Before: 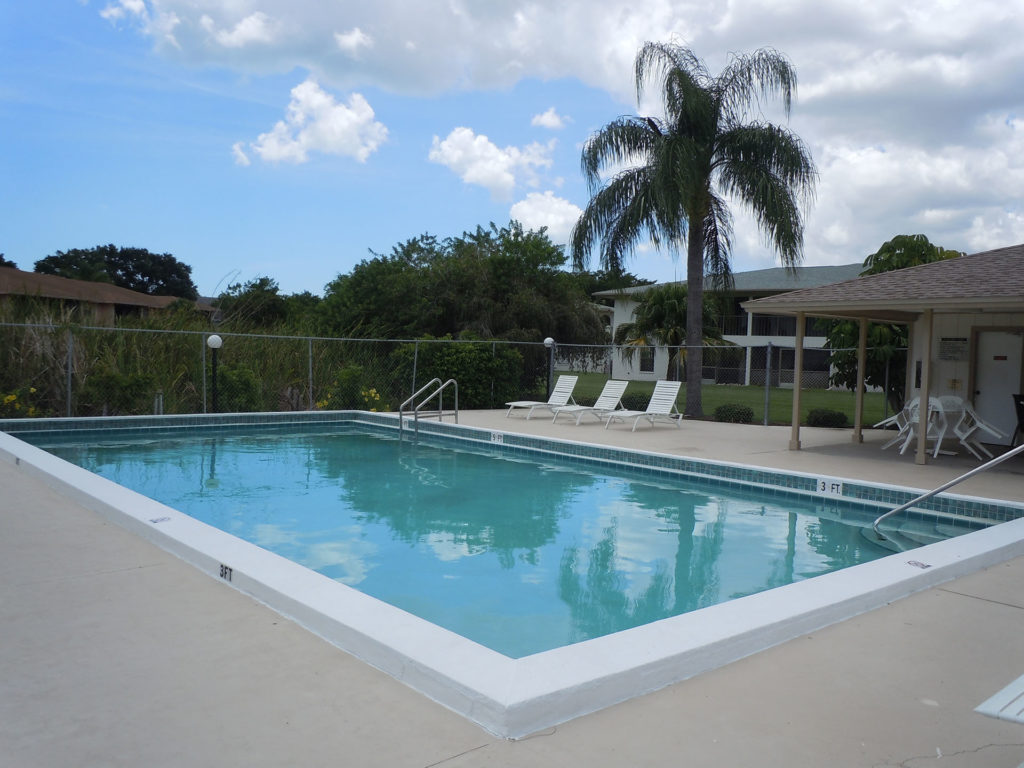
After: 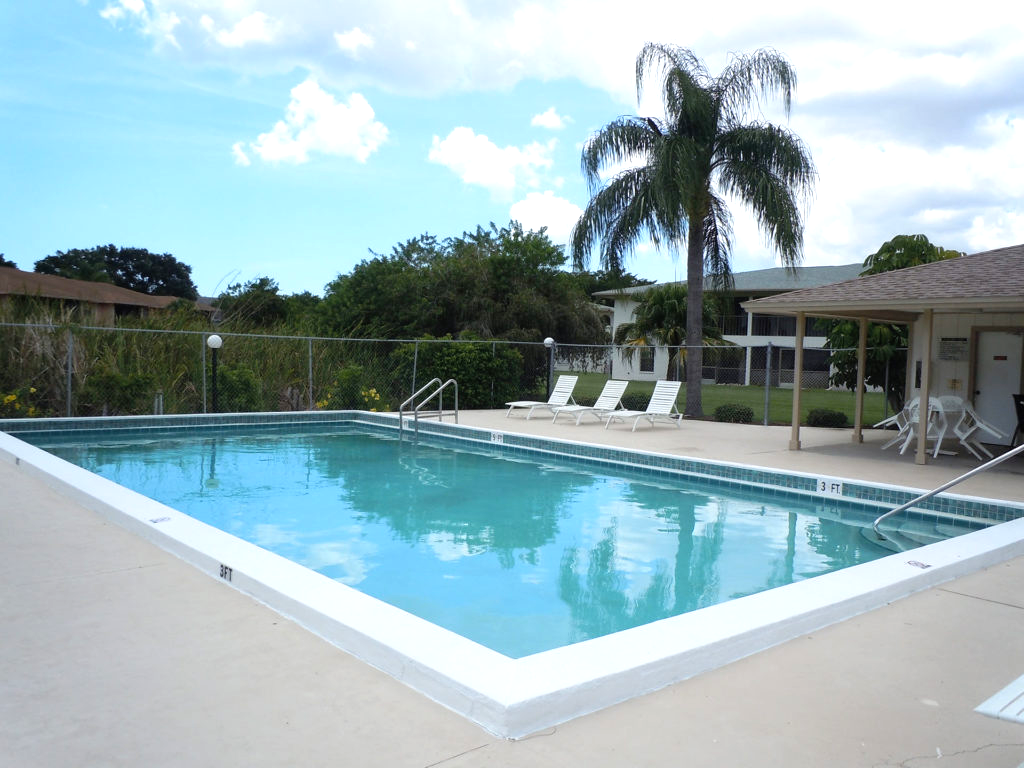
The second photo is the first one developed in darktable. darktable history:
exposure: black level correction 0, exposure 0.698 EV, compensate highlight preservation false
local contrast: mode bilateral grid, contrast 99, coarseness 100, detail 90%, midtone range 0.2
